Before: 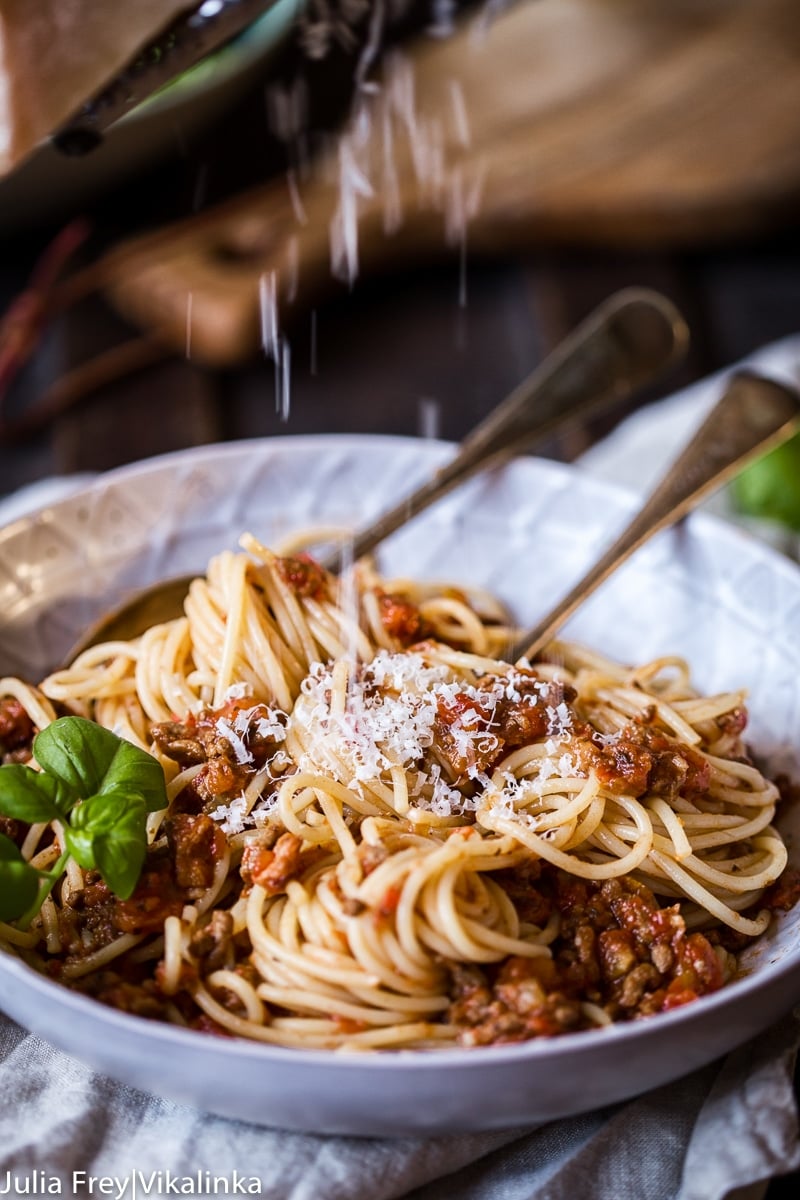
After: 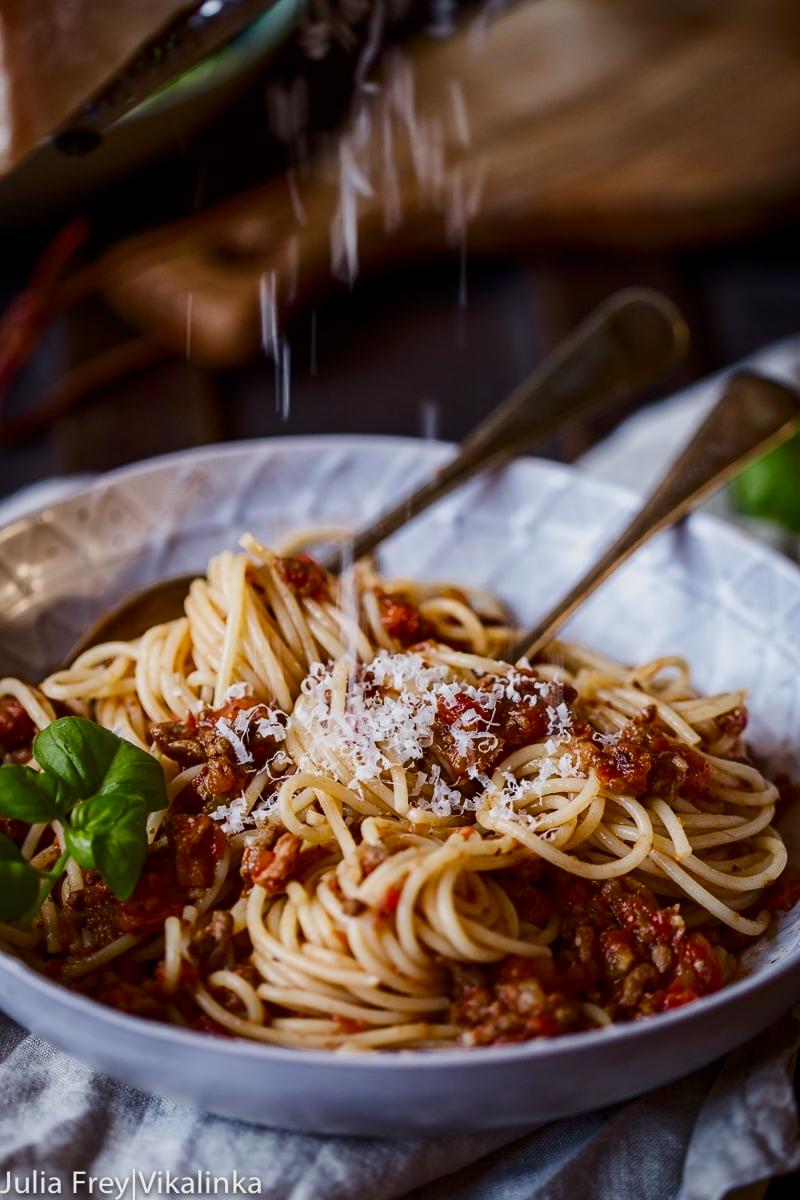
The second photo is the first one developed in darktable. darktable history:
tone equalizer: -8 EV 0.248 EV, -7 EV 0.396 EV, -6 EV 0.448 EV, -5 EV 0.24 EV, -3 EV -0.282 EV, -2 EV -0.421 EV, -1 EV -0.407 EV, +0 EV -0.224 EV
contrast brightness saturation: contrast 0.07, brightness -0.144, saturation 0.113
